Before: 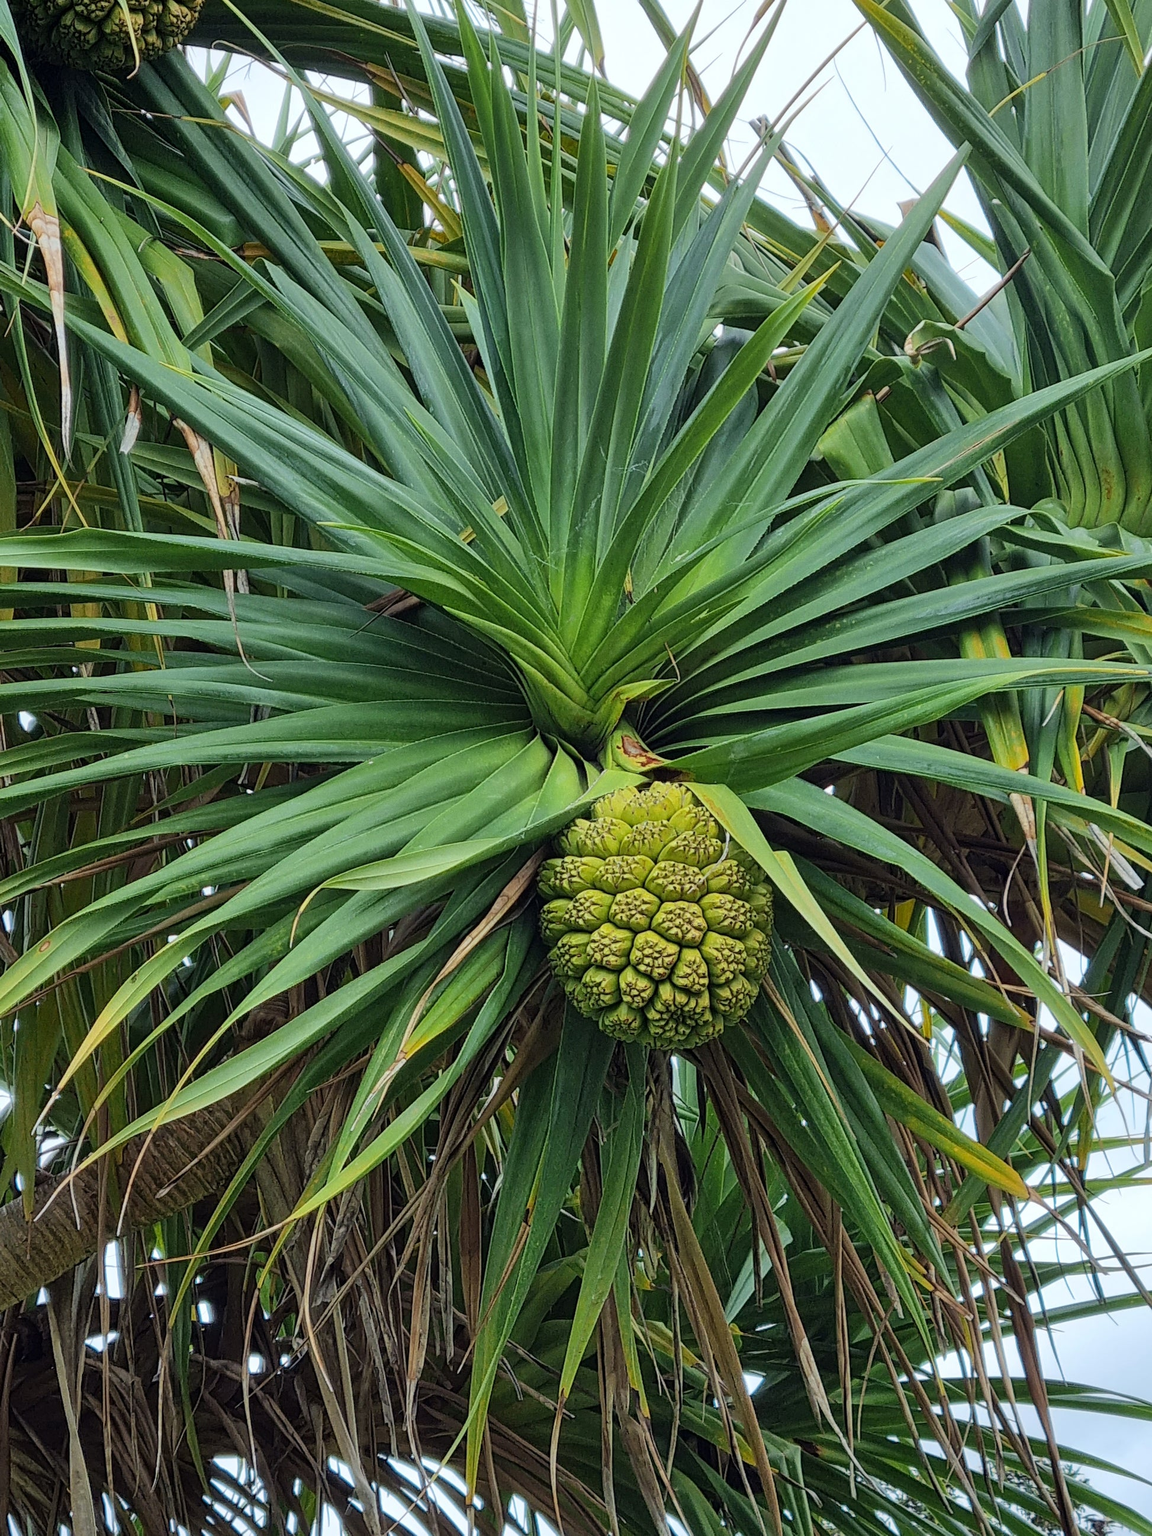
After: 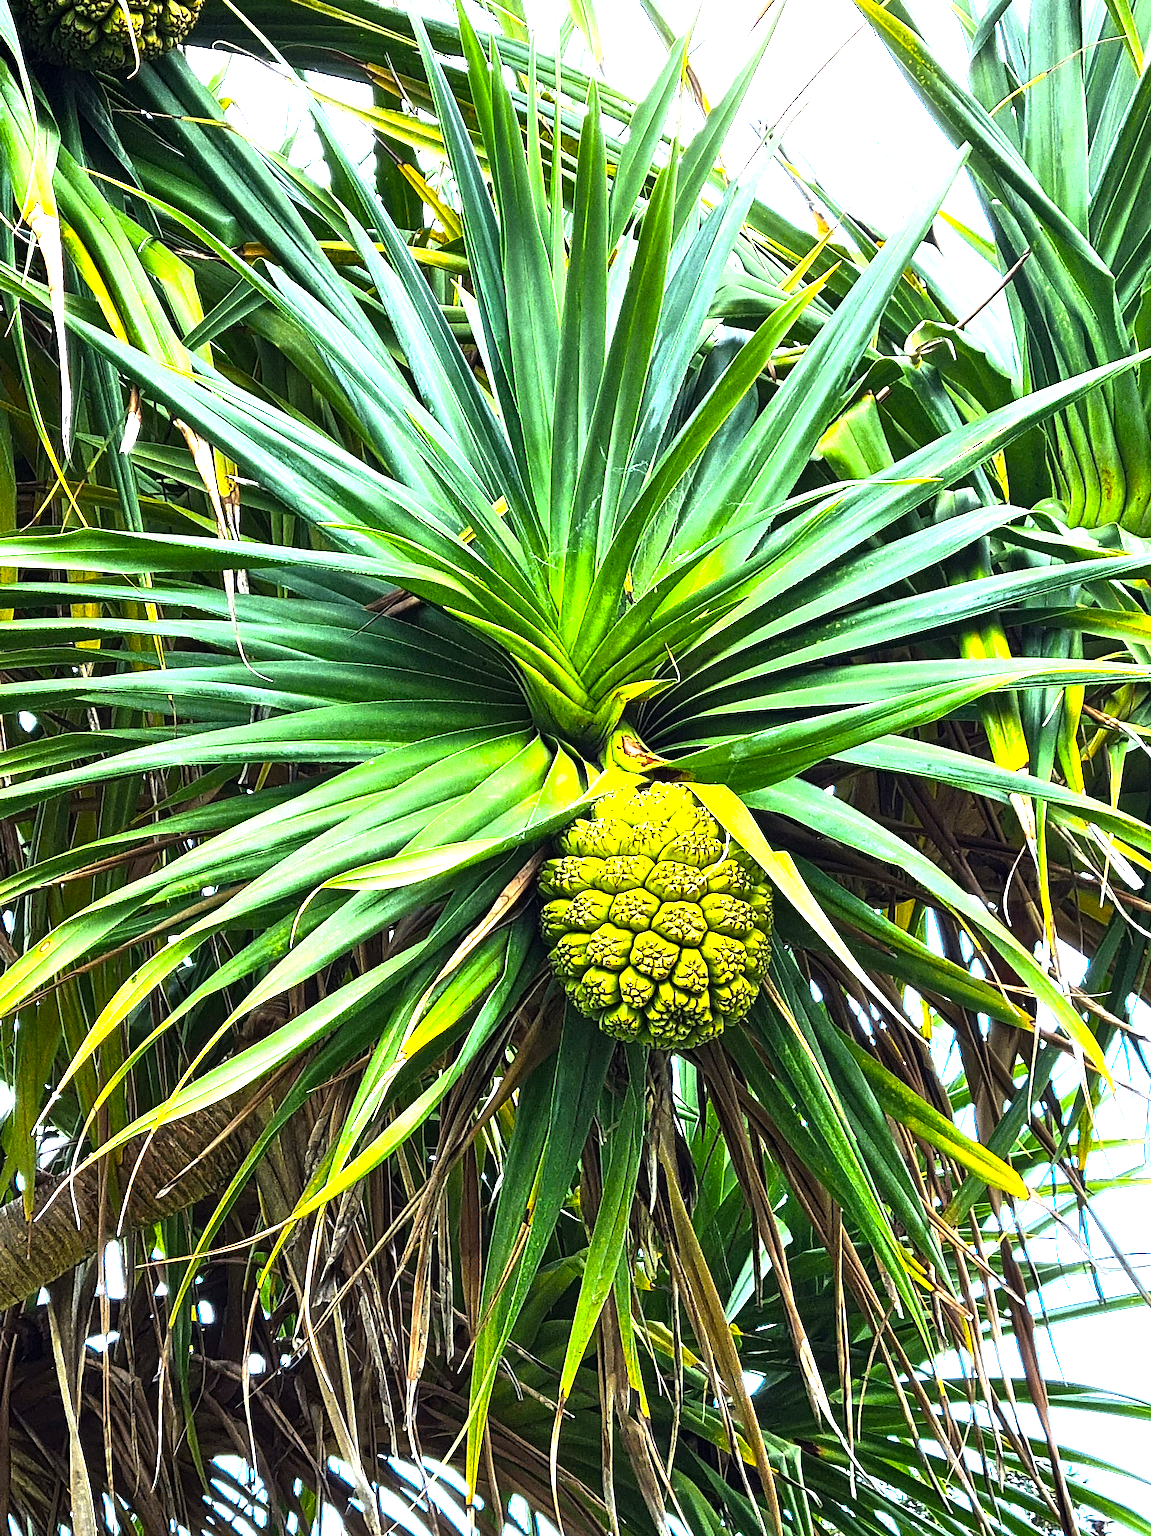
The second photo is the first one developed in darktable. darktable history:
color balance rgb: perceptual saturation grading › global saturation 30.515%, perceptual brilliance grading › global brilliance 30.575%, perceptual brilliance grading › highlights 50.729%, perceptual brilliance grading › mid-tones 49.501%, perceptual brilliance grading › shadows -22.557%
